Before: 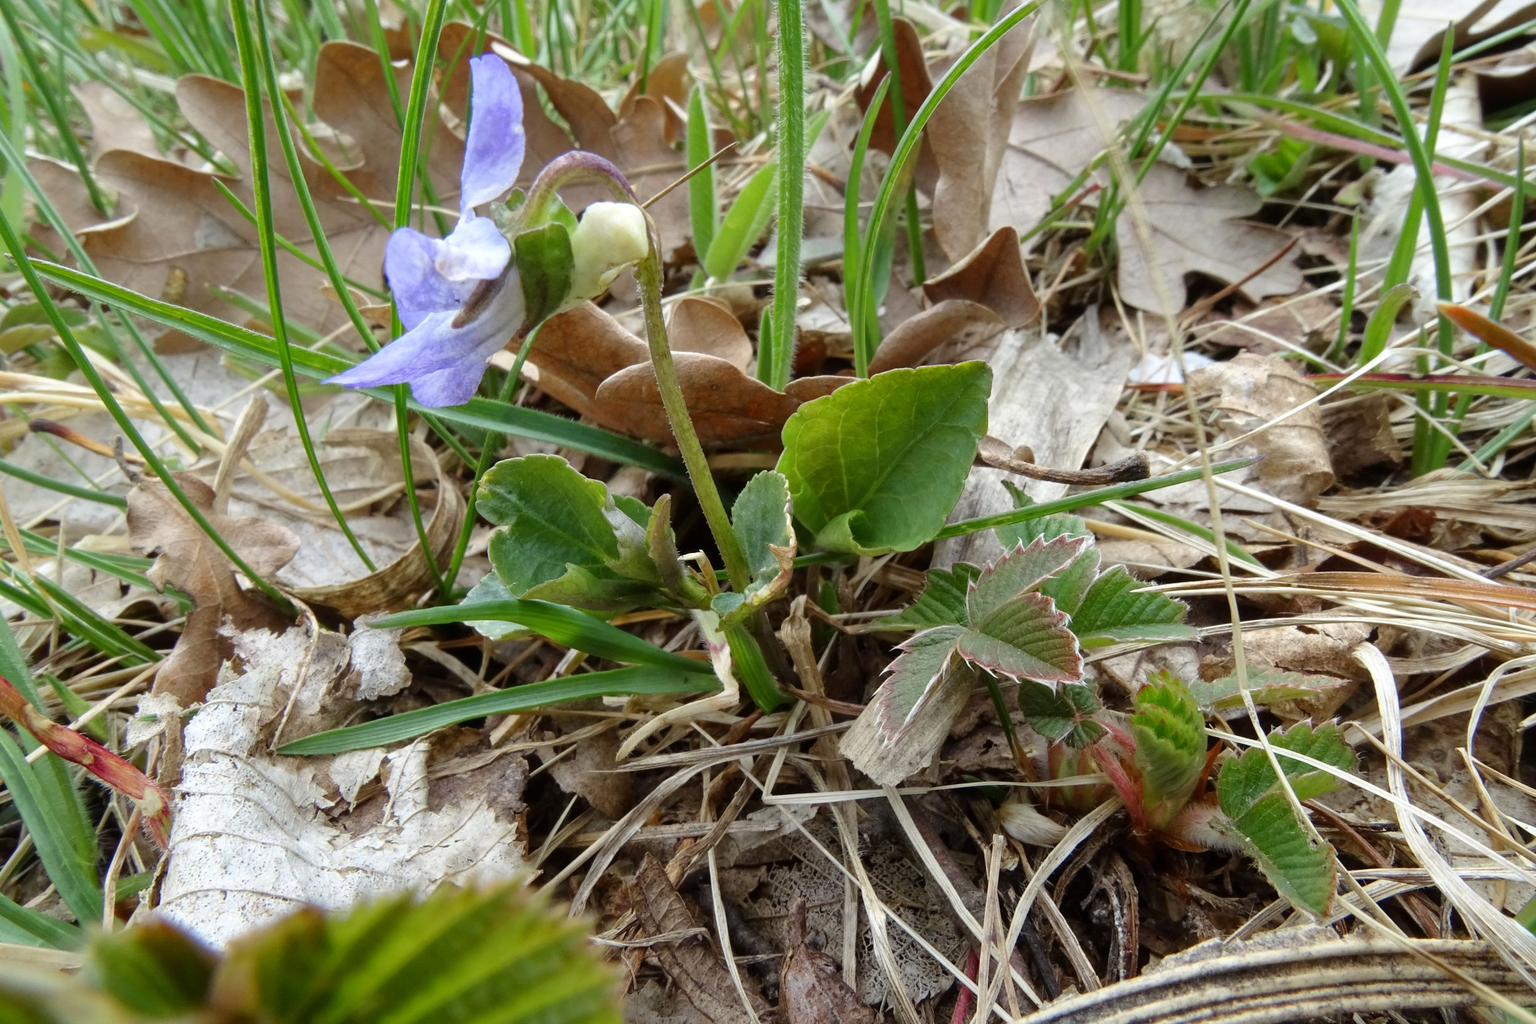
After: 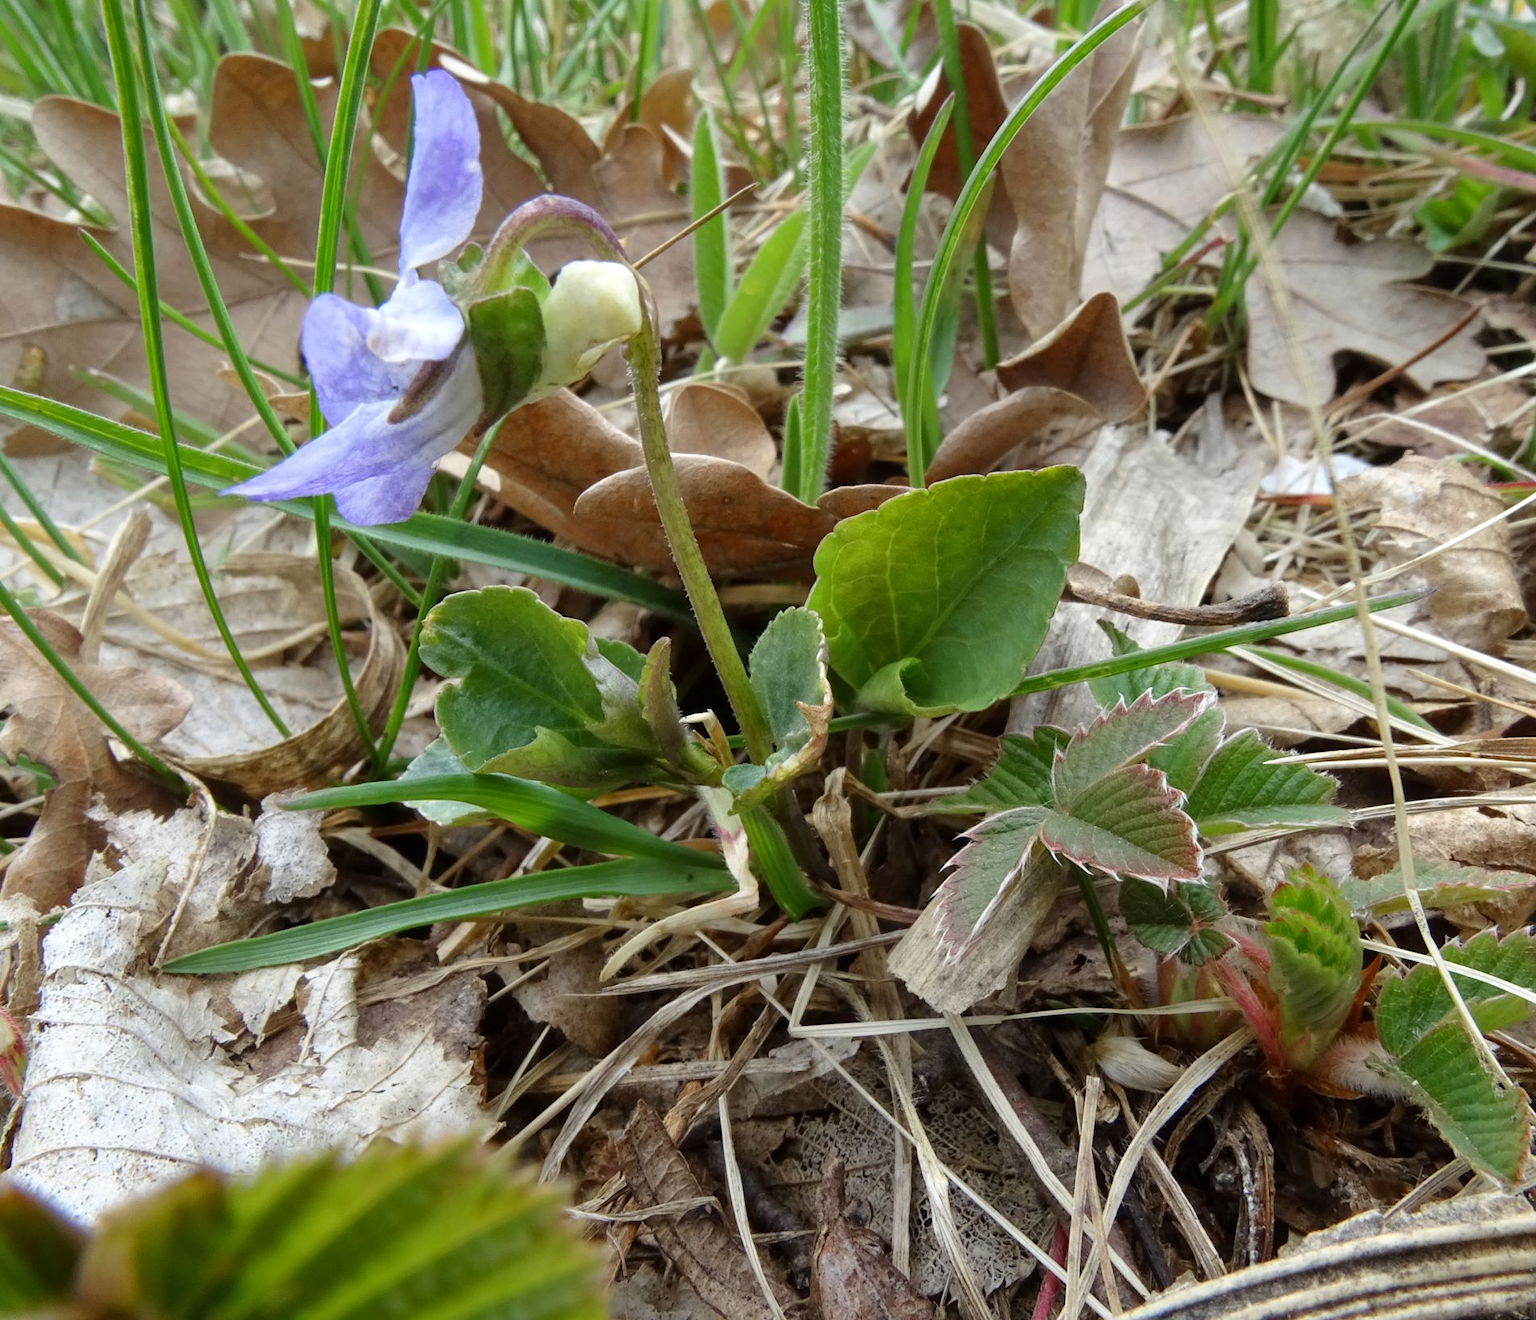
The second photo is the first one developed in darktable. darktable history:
crop: left 9.849%, right 12.613%
